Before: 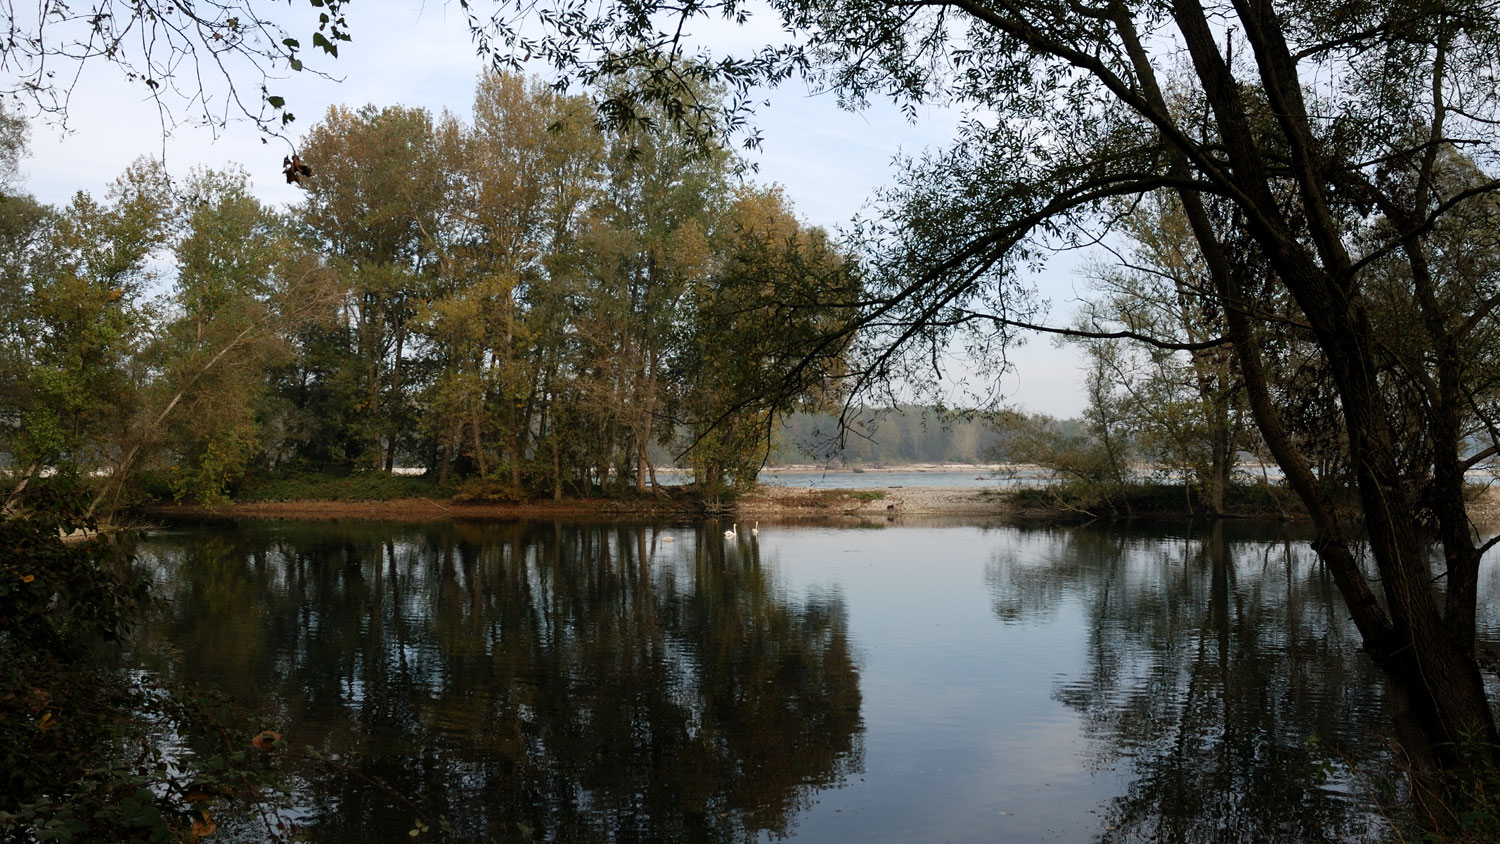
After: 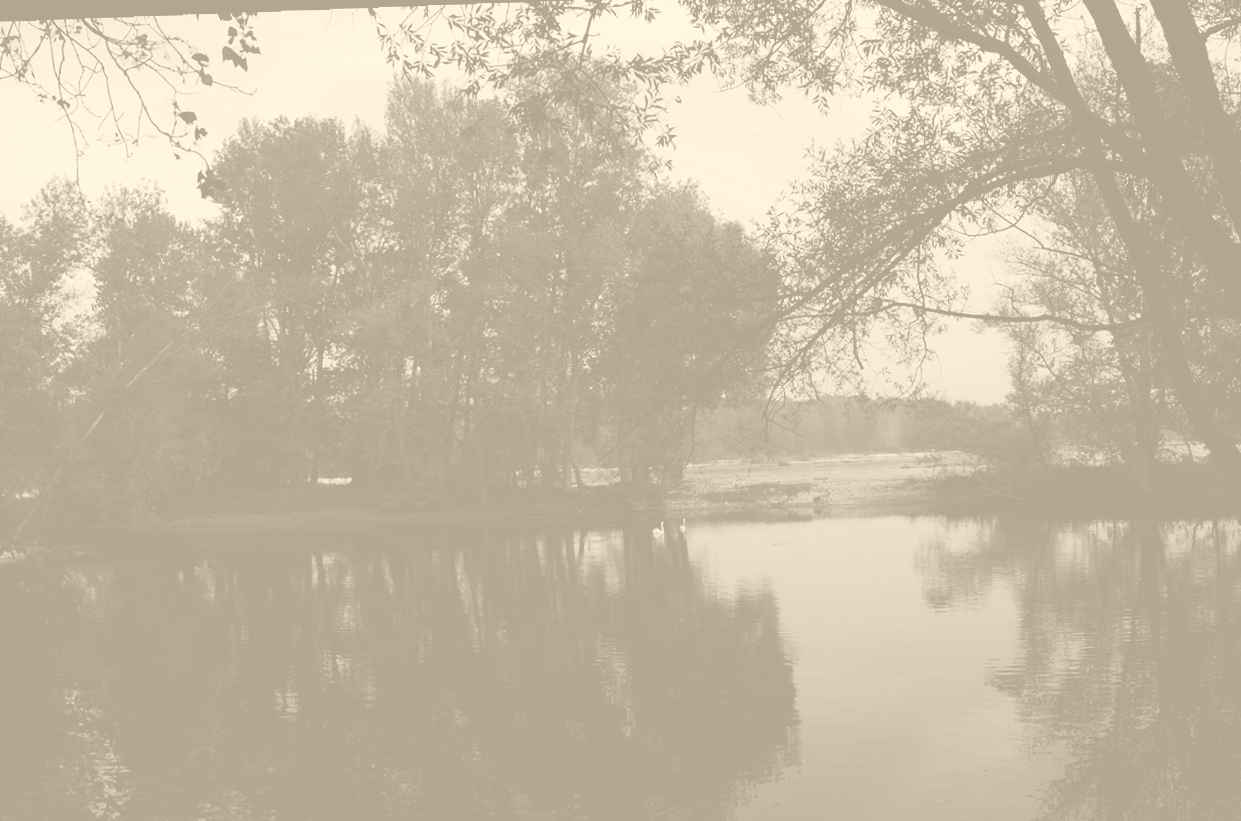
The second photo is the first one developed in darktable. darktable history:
crop and rotate: angle 1°, left 4.281%, top 0.642%, right 11.383%, bottom 2.486%
rgb levels: preserve colors max RGB
colorize: hue 36°, saturation 71%, lightness 80.79%
rotate and perspective: rotation -1.17°, automatic cropping off
base curve: curves: ch0 [(0, 0) (0.036, 0.025) (0.121, 0.166) (0.206, 0.329) (0.605, 0.79) (1, 1)], preserve colors none
exposure: exposure -2.446 EV, compensate highlight preservation false
